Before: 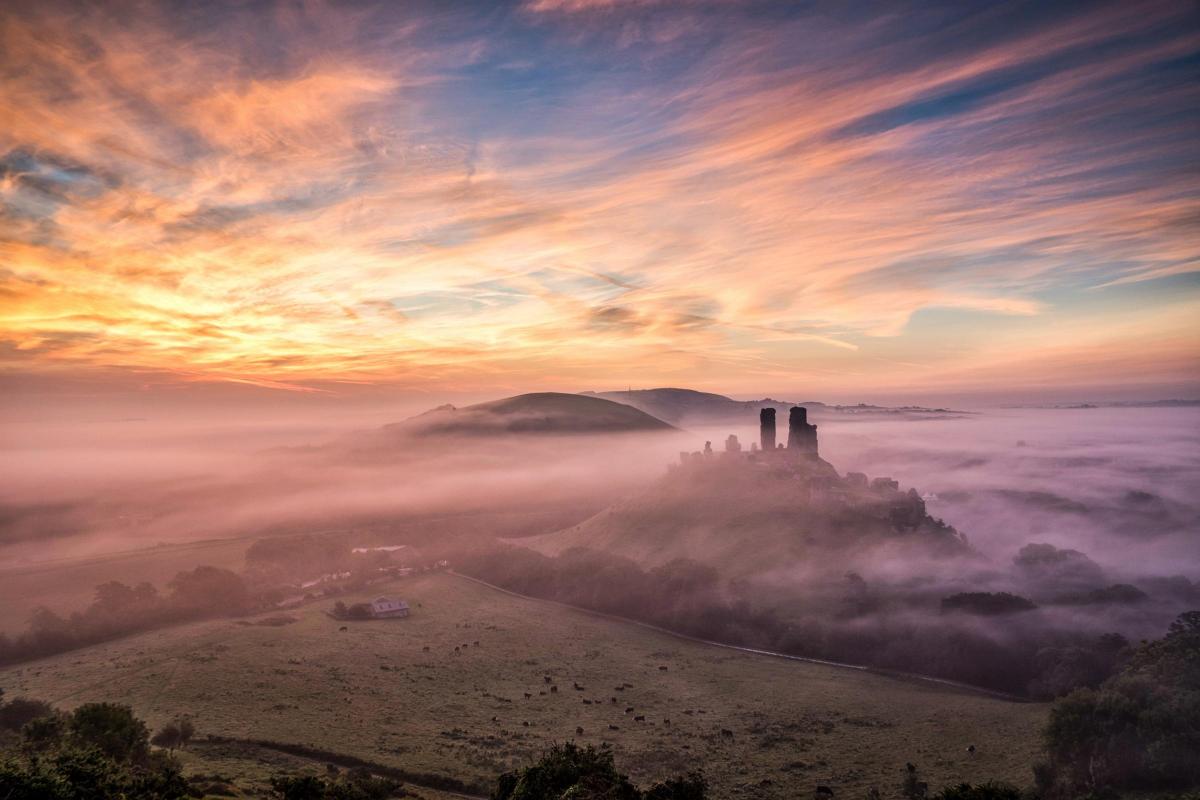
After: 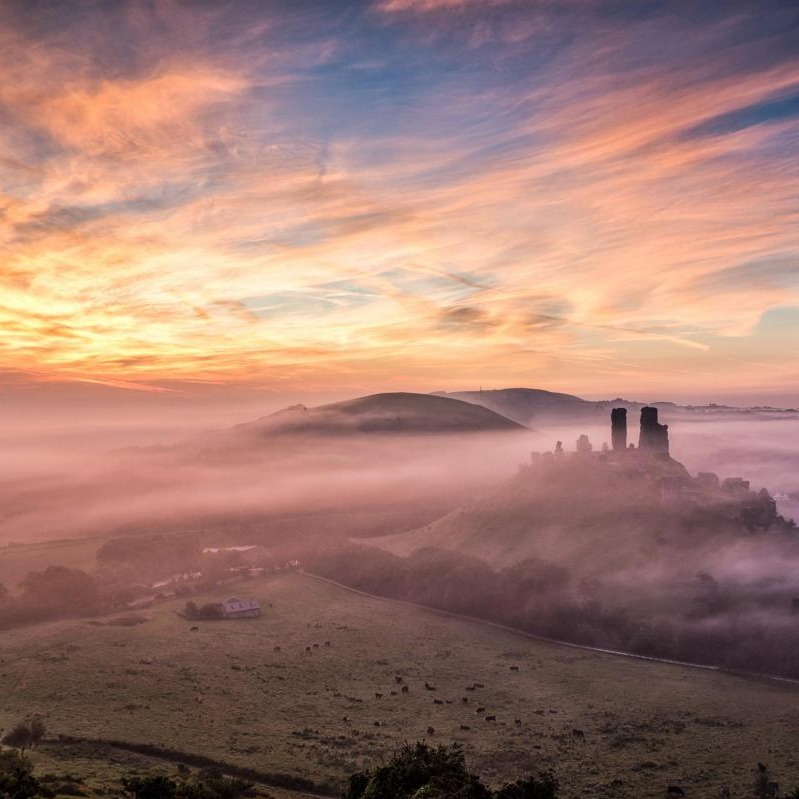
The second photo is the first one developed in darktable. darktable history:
crop and rotate: left 12.449%, right 20.921%
